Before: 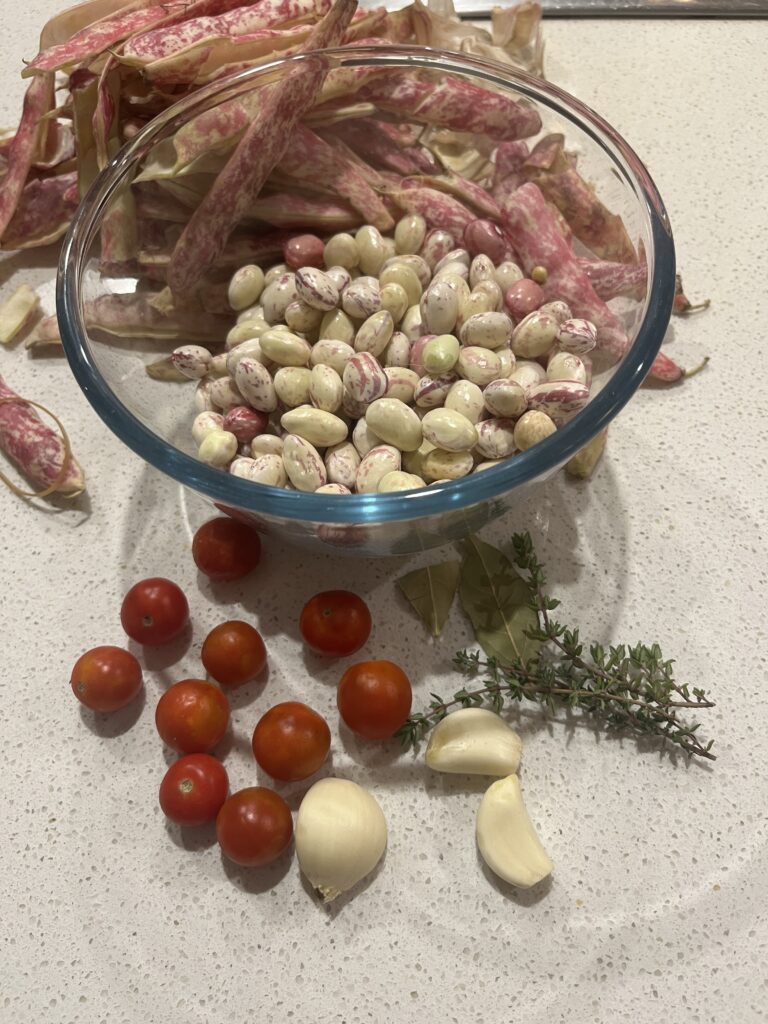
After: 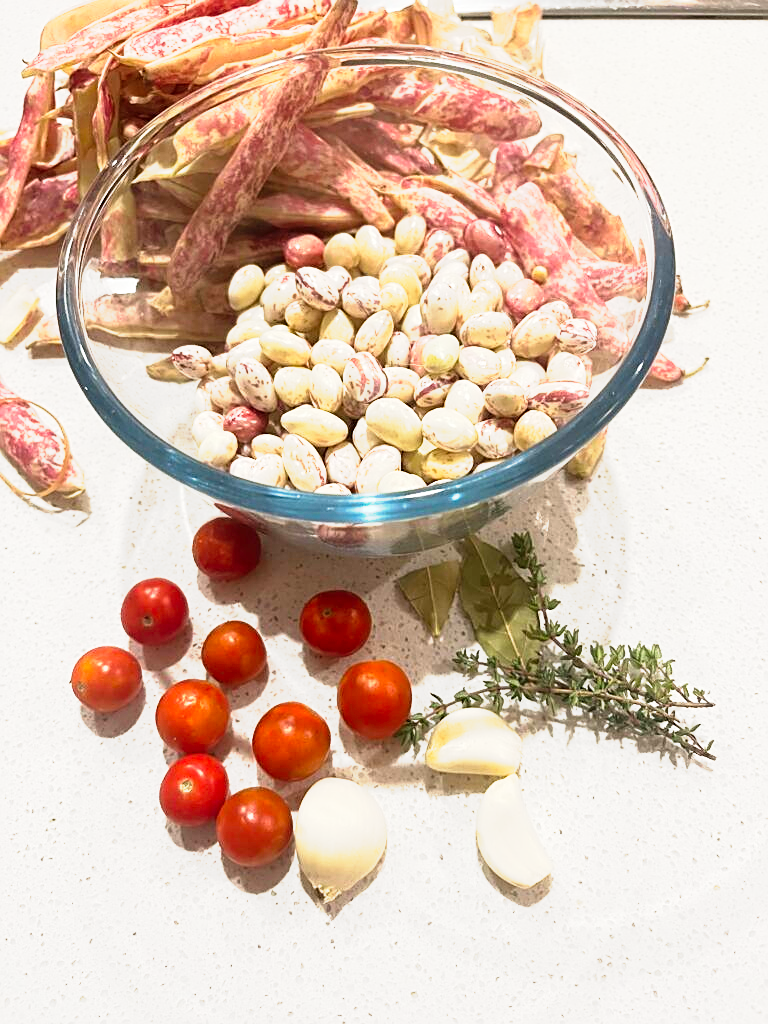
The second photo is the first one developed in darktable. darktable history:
tone equalizer: on, module defaults
sharpen: on, module defaults
tone curve: curves: ch0 [(0, 0) (0.003, 0.005) (0.011, 0.018) (0.025, 0.041) (0.044, 0.072) (0.069, 0.113) (0.1, 0.163) (0.136, 0.221) (0.177, 0.289) (0.224, 0.366) (0.277, 0.452) (0.335, 0.546) (0.399, 0.65) (0.468, 0.763) (0.543, 0.885) (0.623, 0.93) (0.709, 0.946) (0.801, 0.963) (0.898, 0.981) (1, 1)], preserve colors none
